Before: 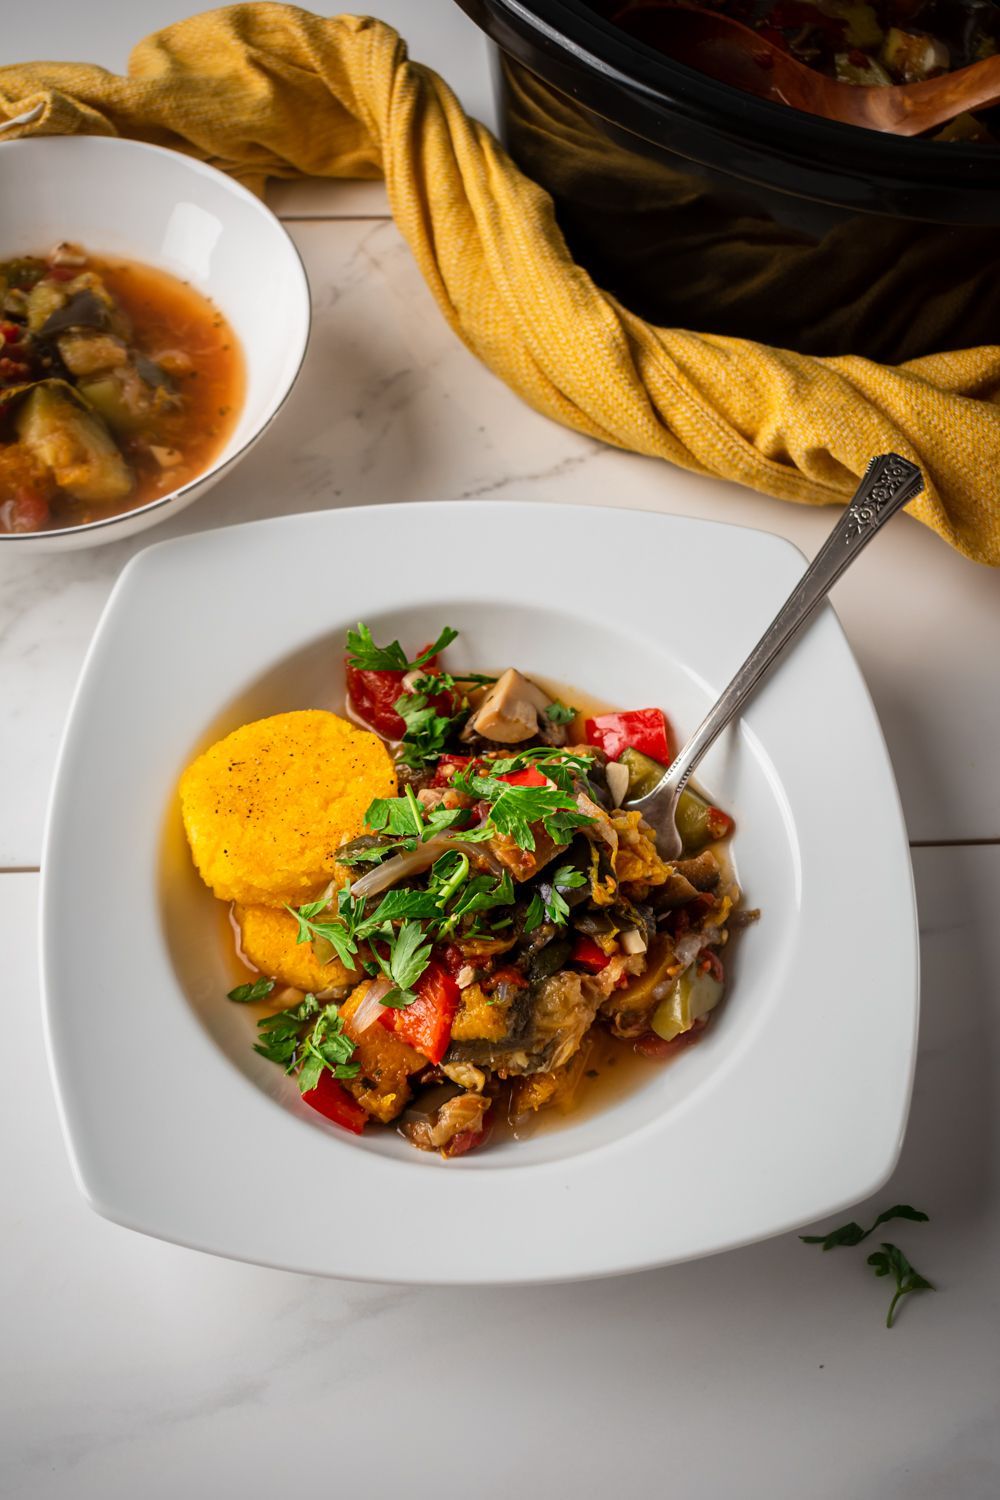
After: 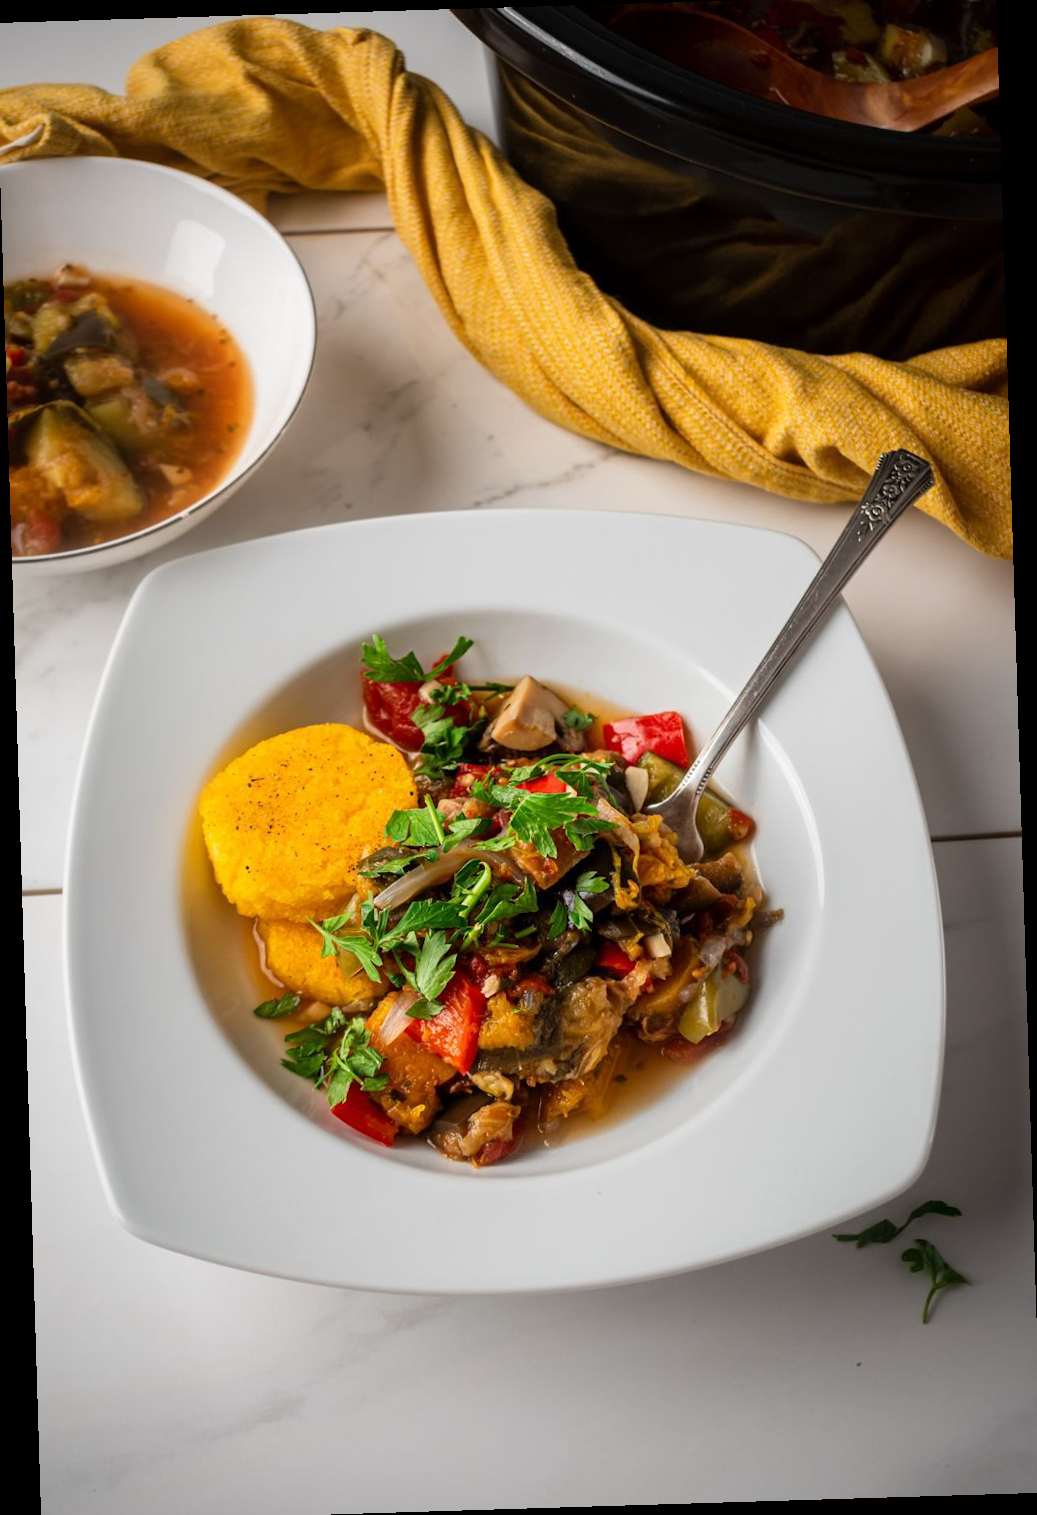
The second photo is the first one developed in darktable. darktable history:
rotate and perspective: rotation -1.75°, automatic cropping off
crop: left 0.434%, top 0.485%, right 0.244%, bottom 0.386%
